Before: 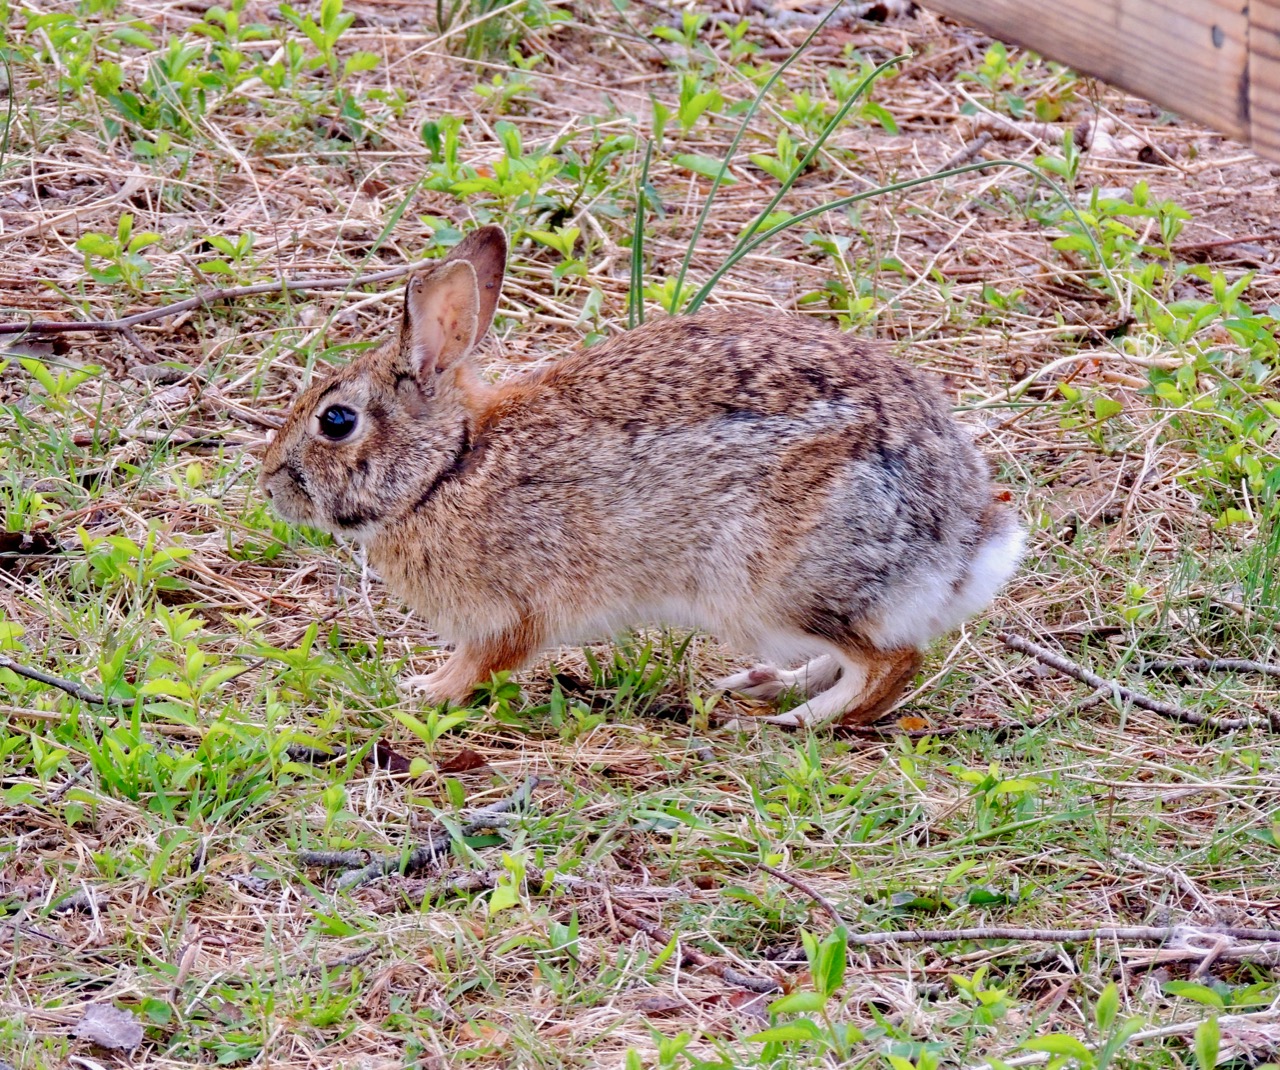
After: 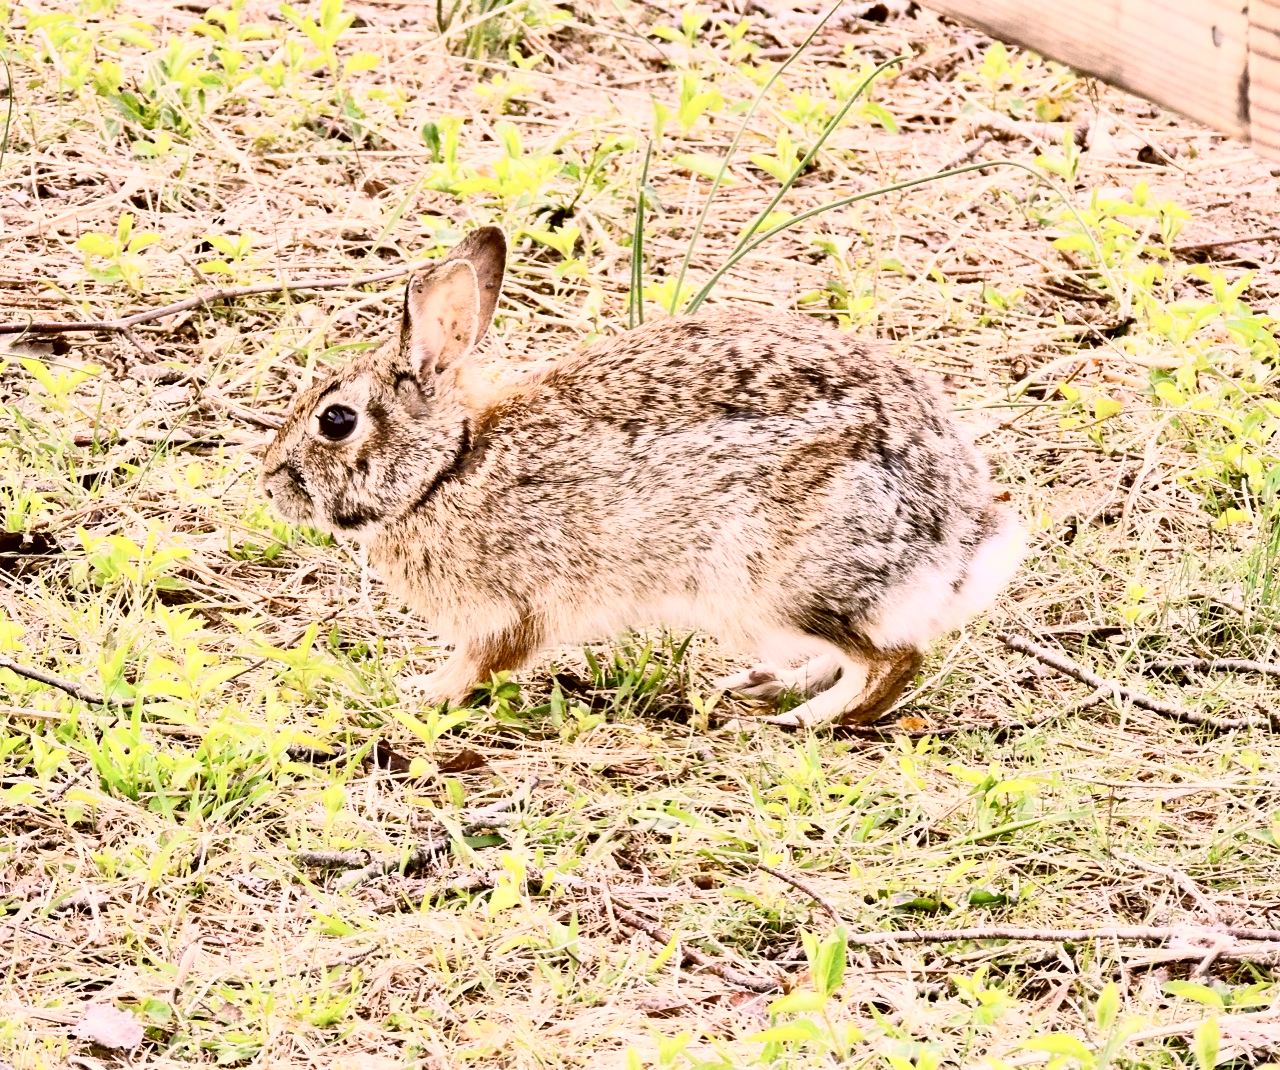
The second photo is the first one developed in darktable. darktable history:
color correction: highlights a* 8.98, highlights b* 15.09, shadows a* -0.49, shadows b* 26.52
white balance: red 0.976, blue 1.04
contrast brightness saturation: contrast 0.57, brightness 0.57, saturation -0.34
